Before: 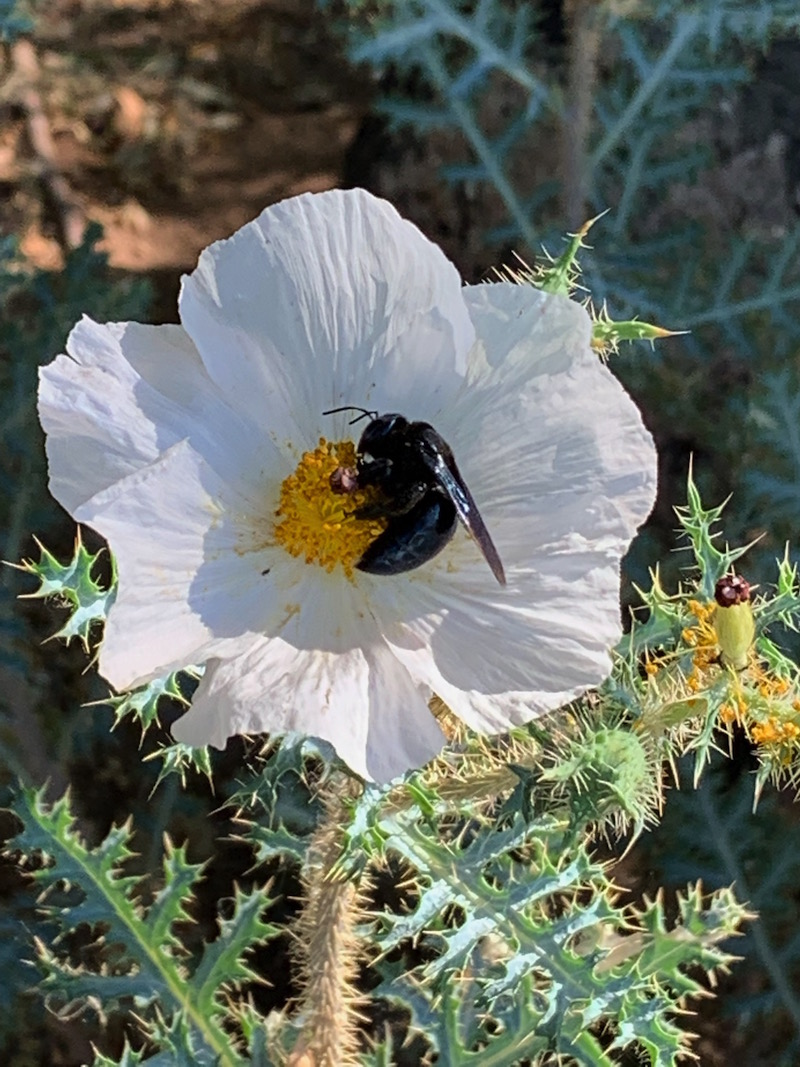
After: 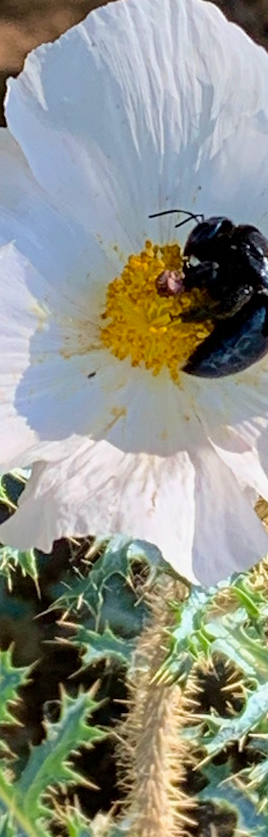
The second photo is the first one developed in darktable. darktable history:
crop and rotate: left 21.77%, top 18.528%, right 44.676%, bottom 2.997%
color balance: output saturation 110%
velvia: on, module defaults
